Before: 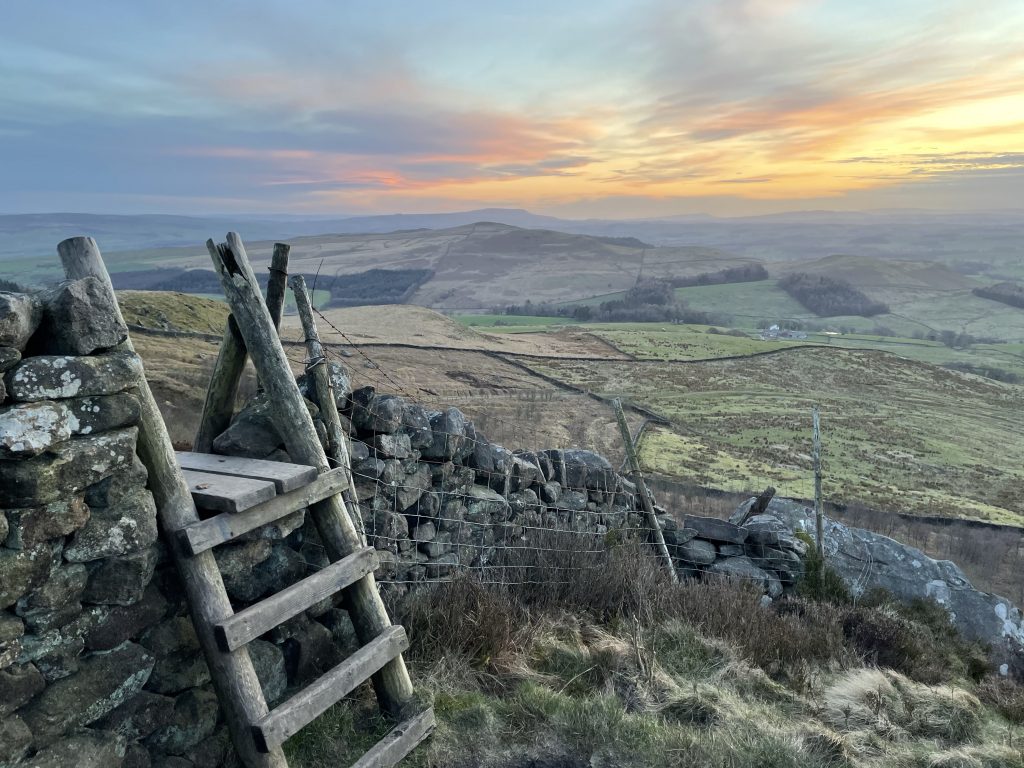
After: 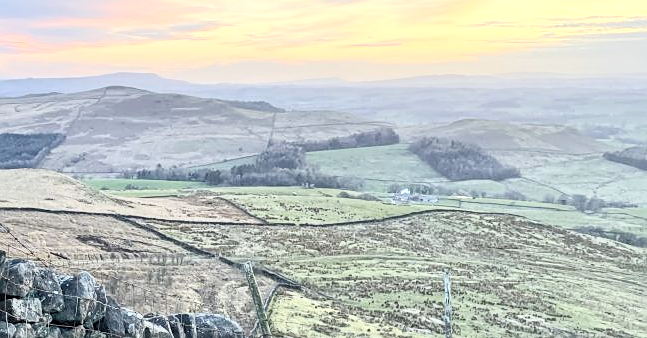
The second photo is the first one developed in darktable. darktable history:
sharpen: on, module defaults
local contrast: on, module defaults
color balance rgb: power › chroma 0.49%, power › hue 258.56°, linear chroma grading › global chroma 9.605%, perceptual saturation grading › global saturation 0.119%, perceptual saturation grading › highlights -31.592%, perceptual saturation grading › mid-tones 5.416%, perceptual saturation grading › shadows 16.919%, global vibrance 20%
contrast brightness saturation: contrast 0.376, brightness 0.528
crop: left 36.108%, top 17.823%, right 0.68%, bottom 38.05%
